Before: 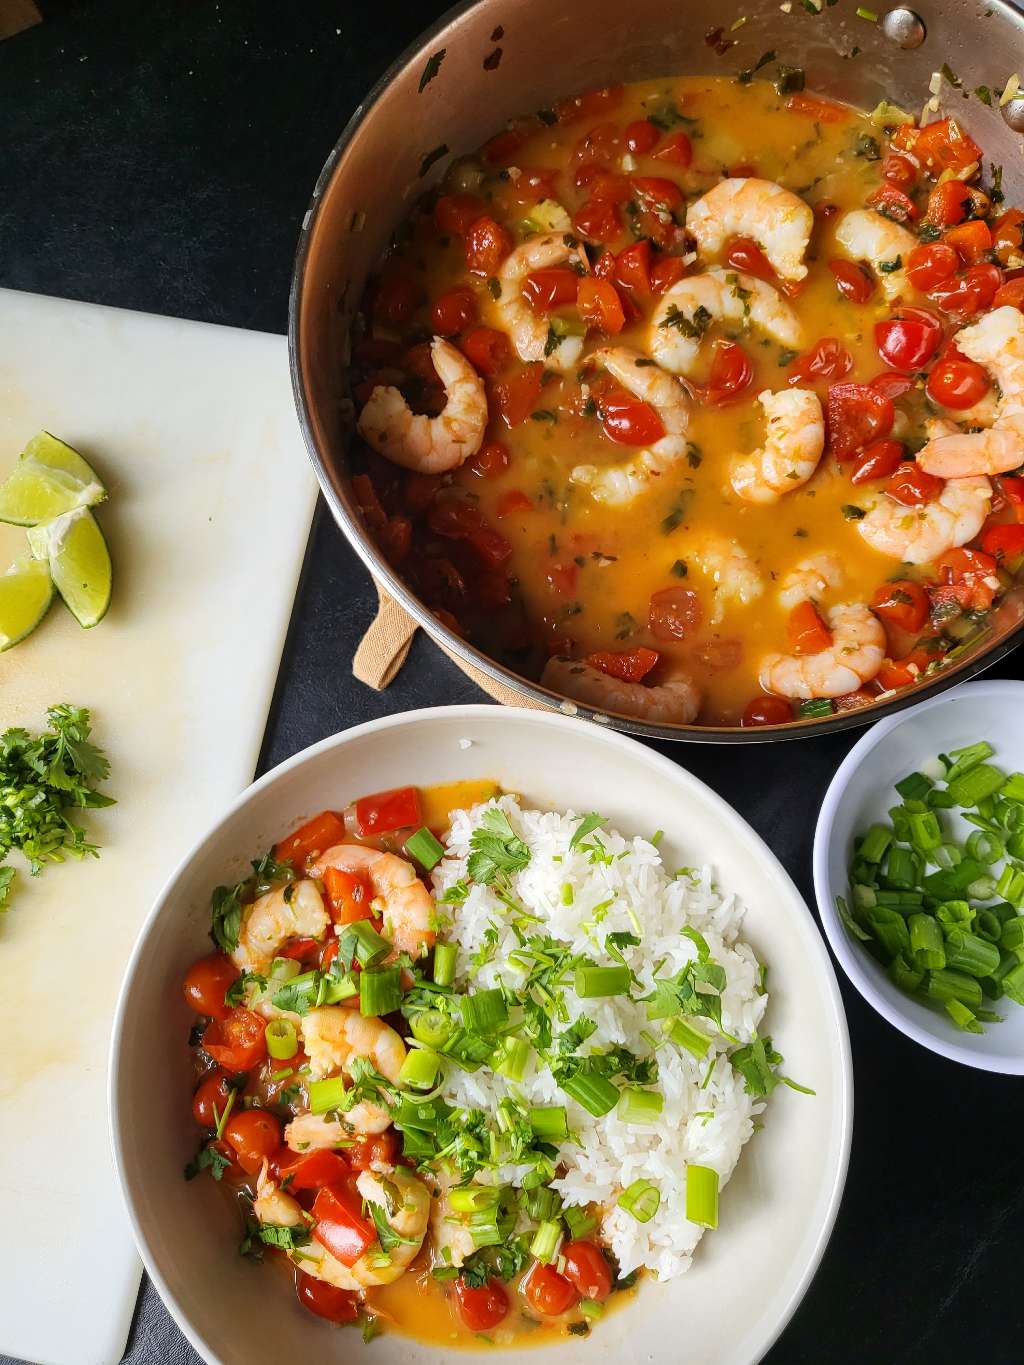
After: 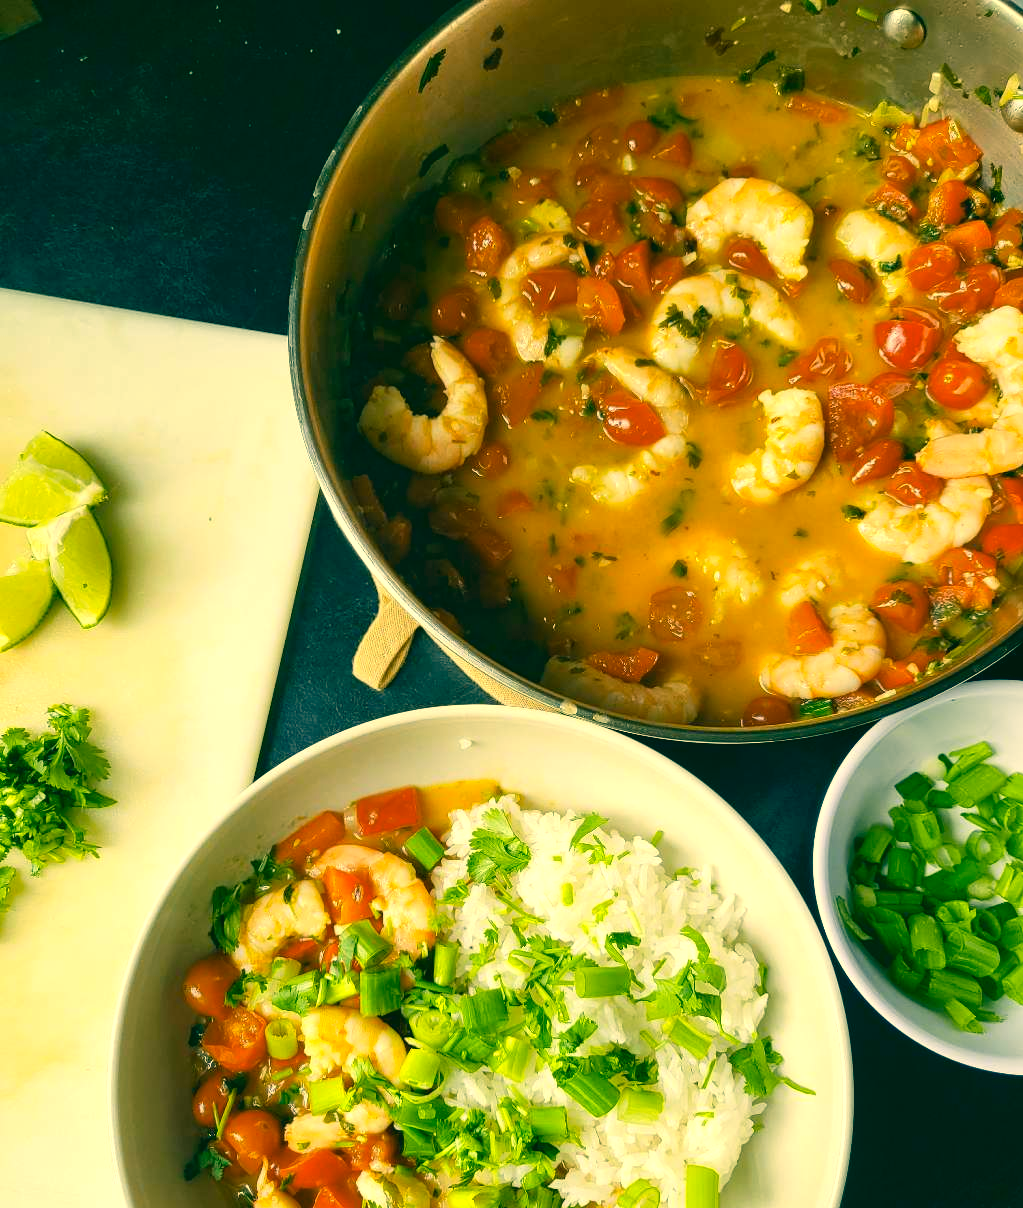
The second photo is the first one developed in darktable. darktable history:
crop and rotate: top 0%, bottom 11.44%
color correction: highlights a* 2.08, highlights b* 34.09, shadows a* -36.32, shadows b* -5.7
levels: black 0.098%, levels [0, 0.435, 0.917]
